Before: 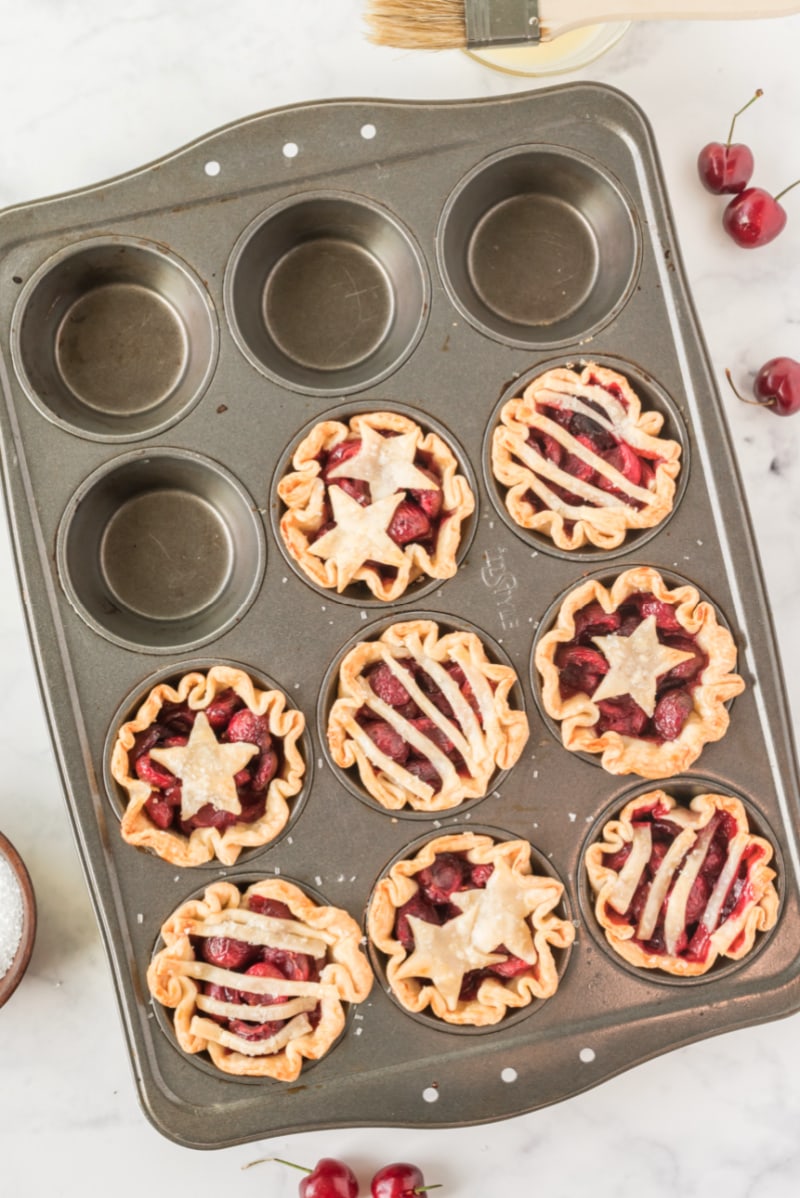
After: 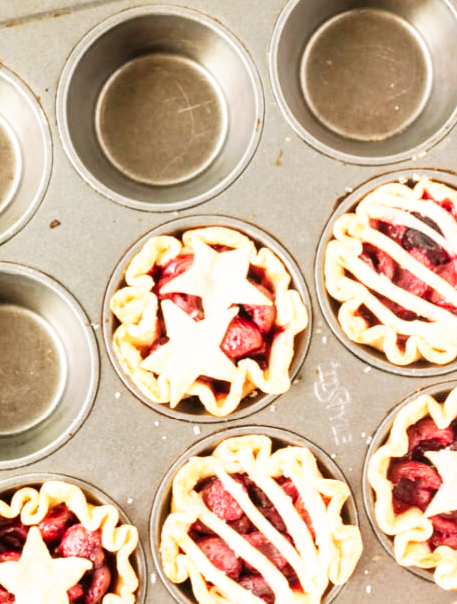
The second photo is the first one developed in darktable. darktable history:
crop: left 20.932%, top 15.471%, right 21.848%, bottom 34.081%
base curve: curves: ch0 [(0, 0) (0.007, 0.004) (0.027, 0.03) (0.046, 0.07) (0.207, 0.54) (0.442, 0.872) (0.673, 0.972) (1, 1)], preserve colors none
